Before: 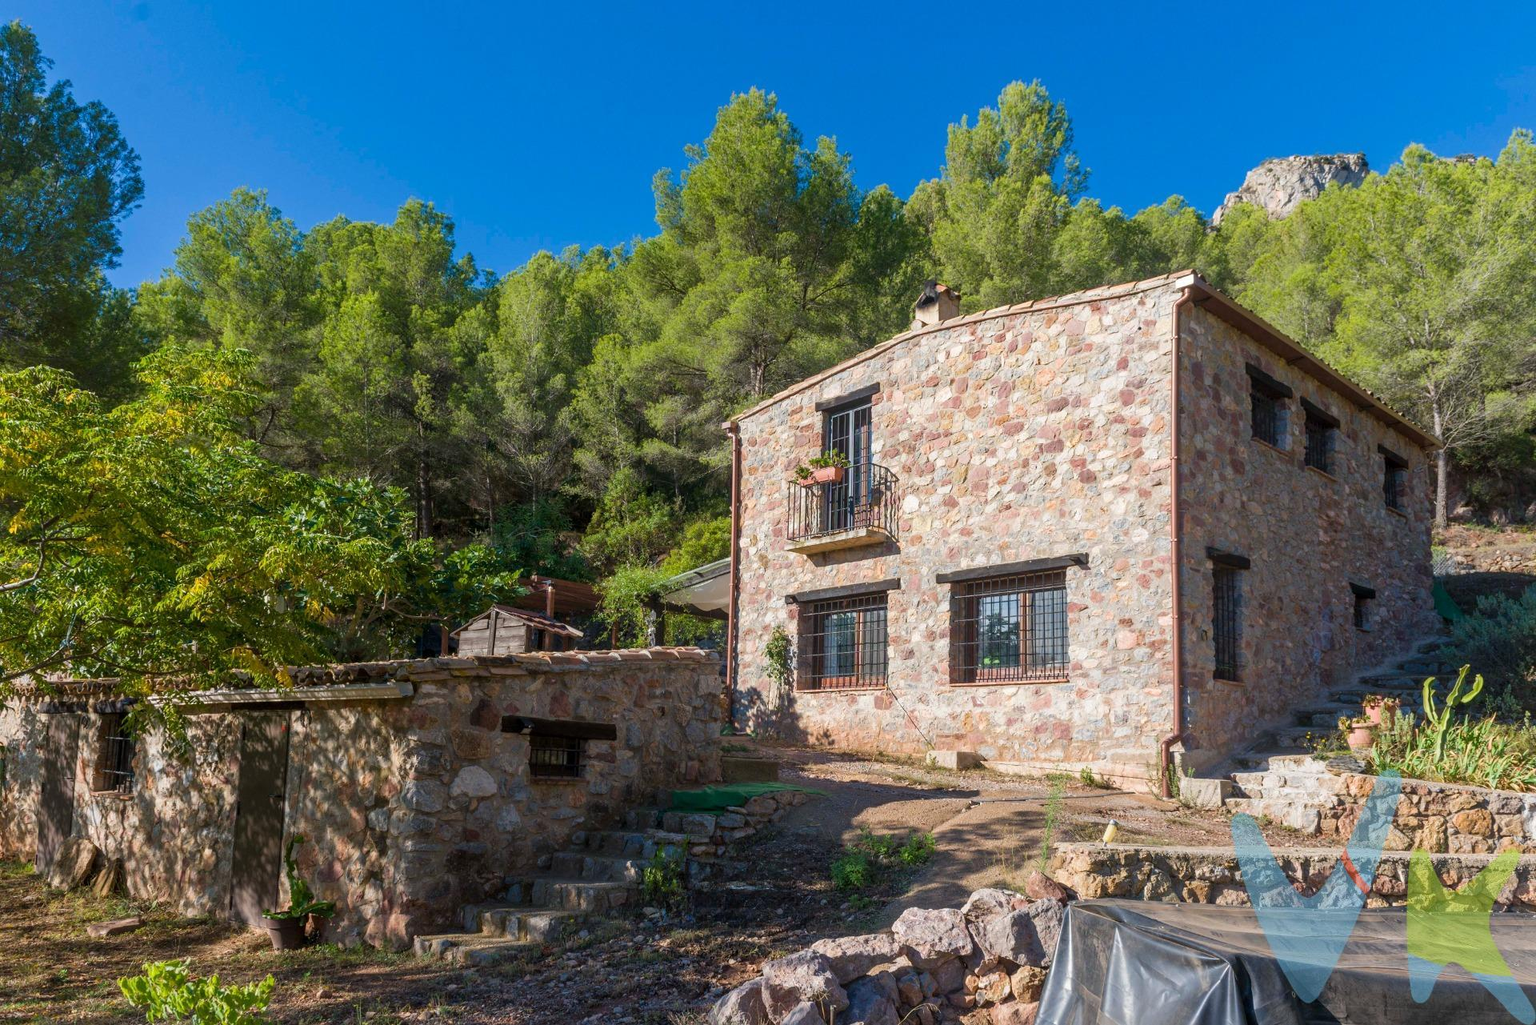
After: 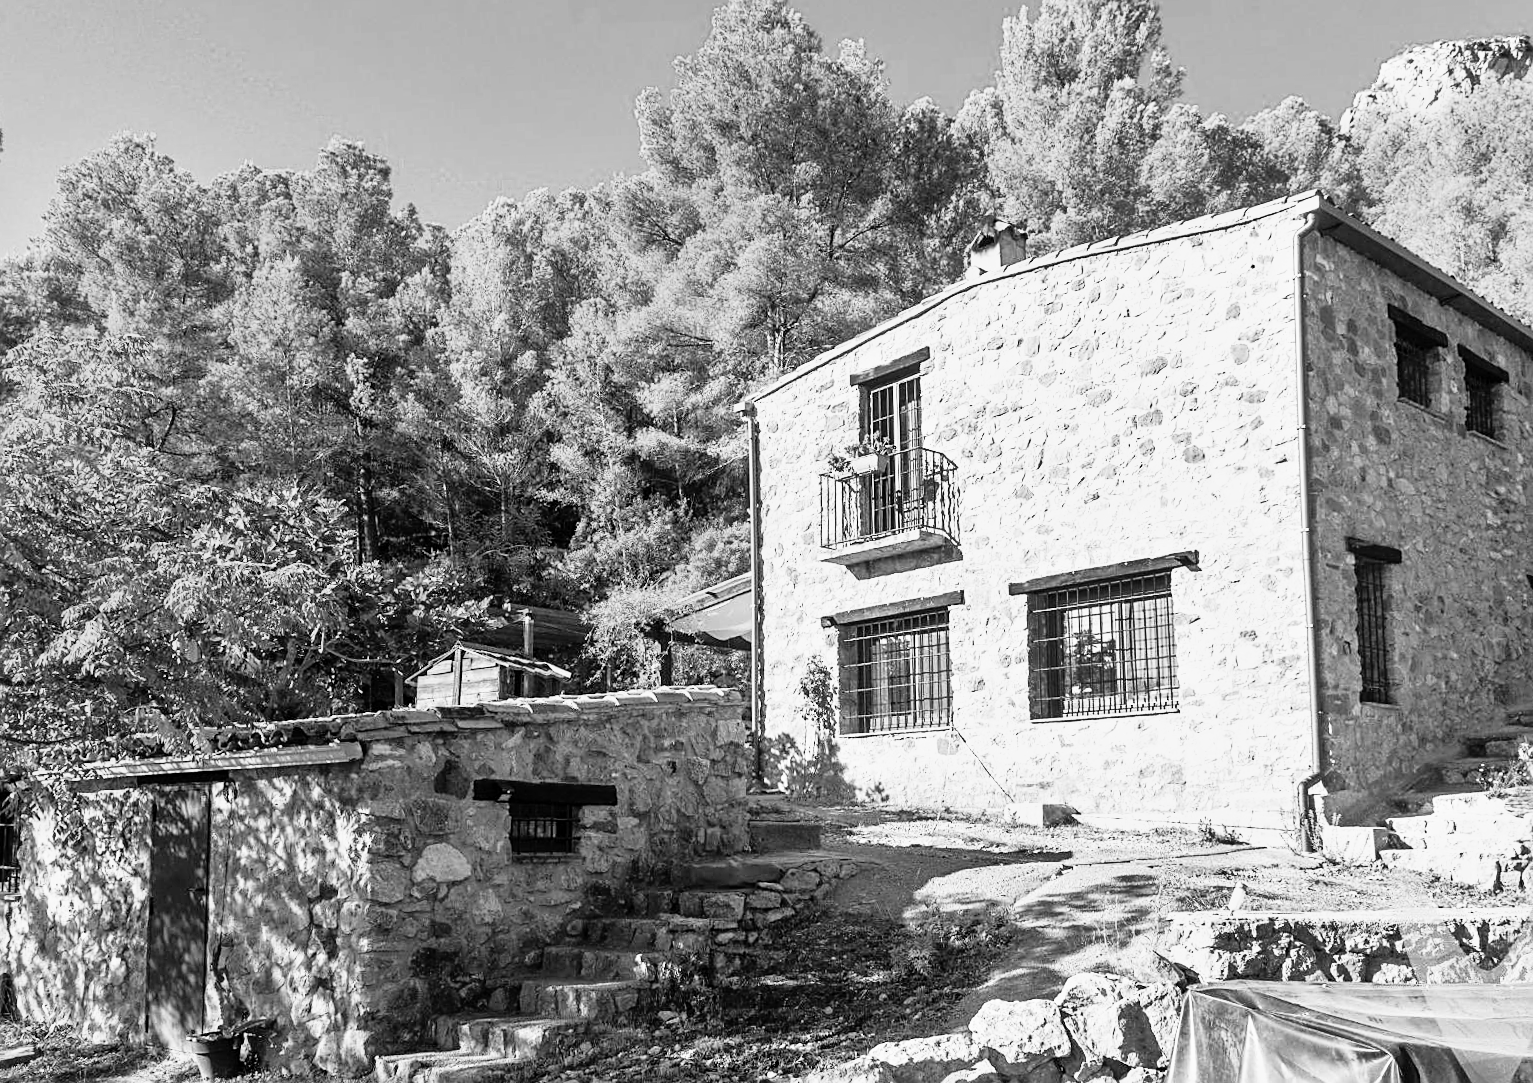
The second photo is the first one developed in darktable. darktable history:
crop: left 6.446%, top 8.188%, right 9.538%, bottom 3.548%
white balance: red 0.98, blue 1.61
exposure: exposure 0.2 EV, compensate highlight preservation false
monochrome: a 14.95, b -89.96
sharpen: on, module defaults
rotate and perspective: rotation -2.12°, lens shift (vertical) 0.009, lens shift (horizontal) -0.008, automatic cropping original format, crop left 0.036, crop right 0.964, crop top 0.05, crop bottom 0.959
shadows and highlights: shadows 12, white point adjustment 1.2, soften with gaussian
base curve: curves: ch0 [(0, 0) (0.012, 0.01) (0.073, 0.168) (0.31, 0.711) (0.645, 0.957) (1, 1)], preserve colors none
